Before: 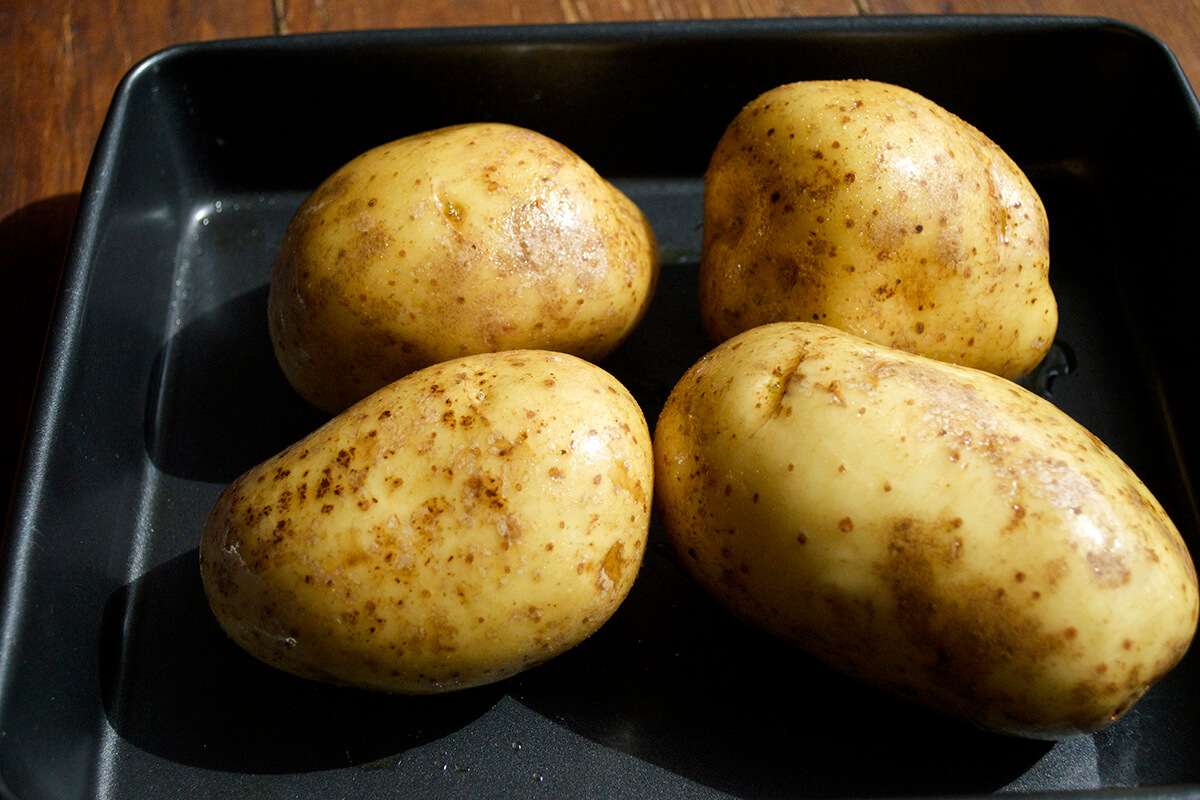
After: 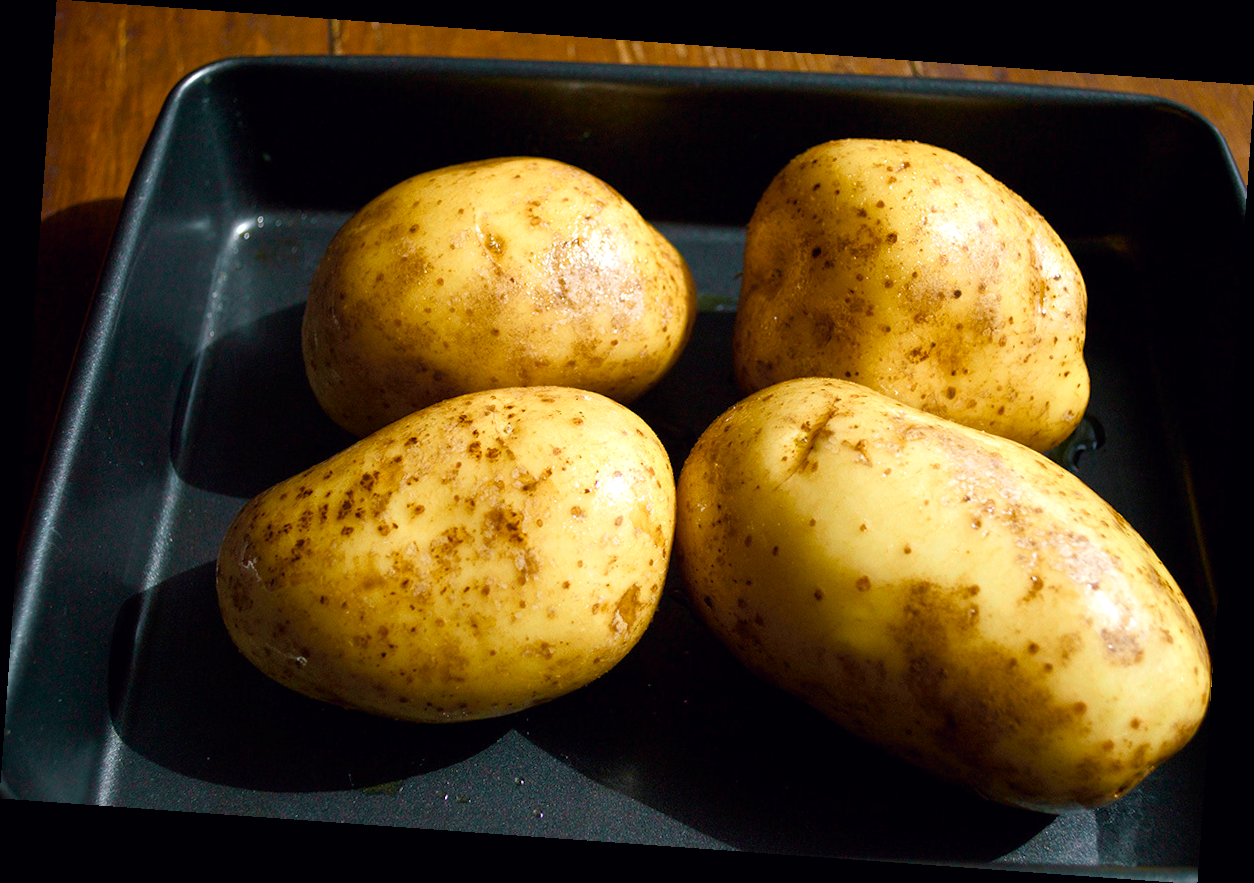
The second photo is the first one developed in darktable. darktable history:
tone curve: curves: ch0 [(0, 0) (0.15, 0.17) (0.452, 0.437) (0.611, 0.588) (0.751, 0.749) (1, 1)]; ch1 [(0, 0) (0.325, 0.327) (0.413, 0.442) (0.475, 0.467) (0.512, 0.522) (0.541, 0.55) (0.617, 0.612) (0.695, 0.697) (1, 1)]; ch2 [(0, 0) (0.386, 0.397) (0.452, 0.459) (0.505, 0.498) (0.536, 0.546) (0.574, 0.571) (0.633, 0.653) (1, 1)], color space Lab, independent channels, preserve colors none
rotate and perspective: rotation 4.1°, automatic cropping off
color balance rgb: linear chroma grading › shadows 32%, linear chroma grading › global chroma -2%, linear chroma grading › mid-tones 4%, perceptual saturation grading › global saturation -2%, perceptual saturation grading › highlights -8%, perceptual saturation grading › mid-tones 8%, perceptual saturation grading › shadows 4%, perceptual brilliance grading › highlights 8%, perceptual brilliance grading › mid-tones 4%, perceptual brilliance grading › shadows 2%, global vibrance 16%, saturation formula JzAzBz (2021)
